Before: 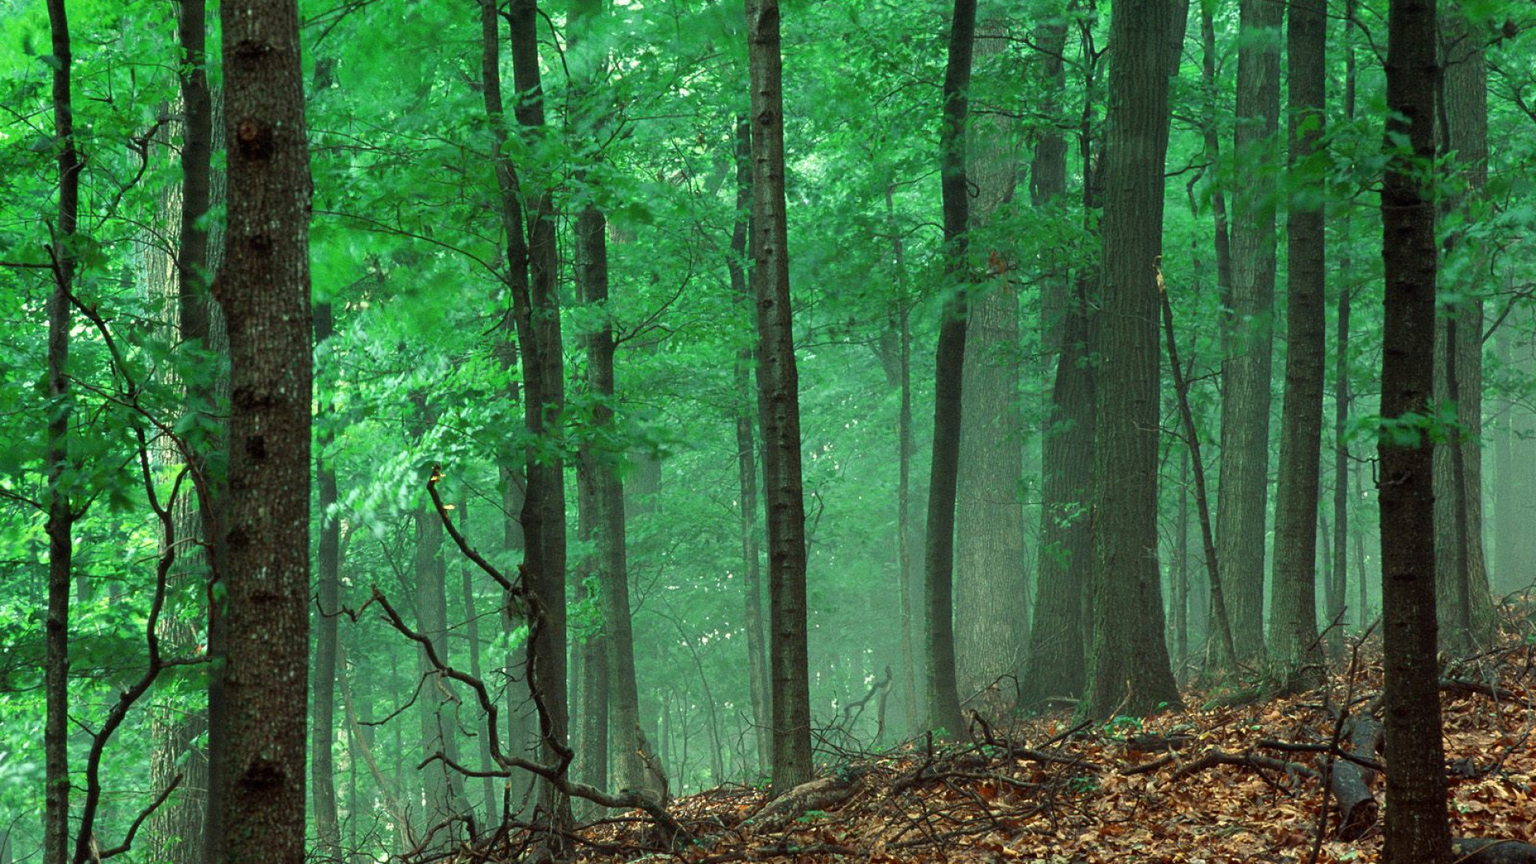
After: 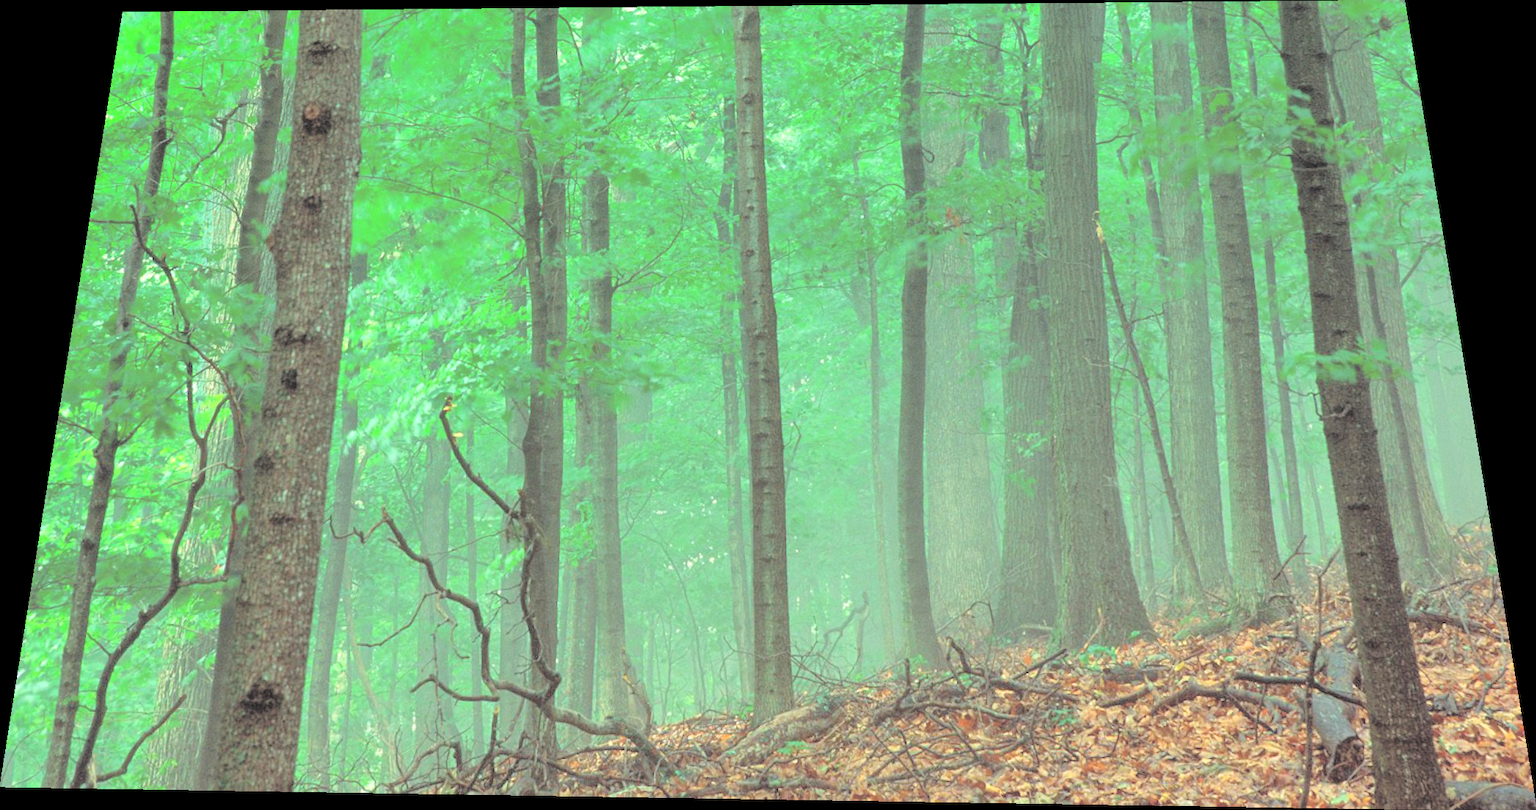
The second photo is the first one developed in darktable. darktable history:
shadows and highlights: shadows -20, white point adjustment -2, highlights -35
contrast brightness saturation: brightness 1
exposure: exposure 0.2 EV, compensate highlight preservation false
rotate and perspective: rotation 0.128°, lens shift (vertical) -0.181, lens shift (horizontal) -0.044, shear 0.001, automatic cropping off
